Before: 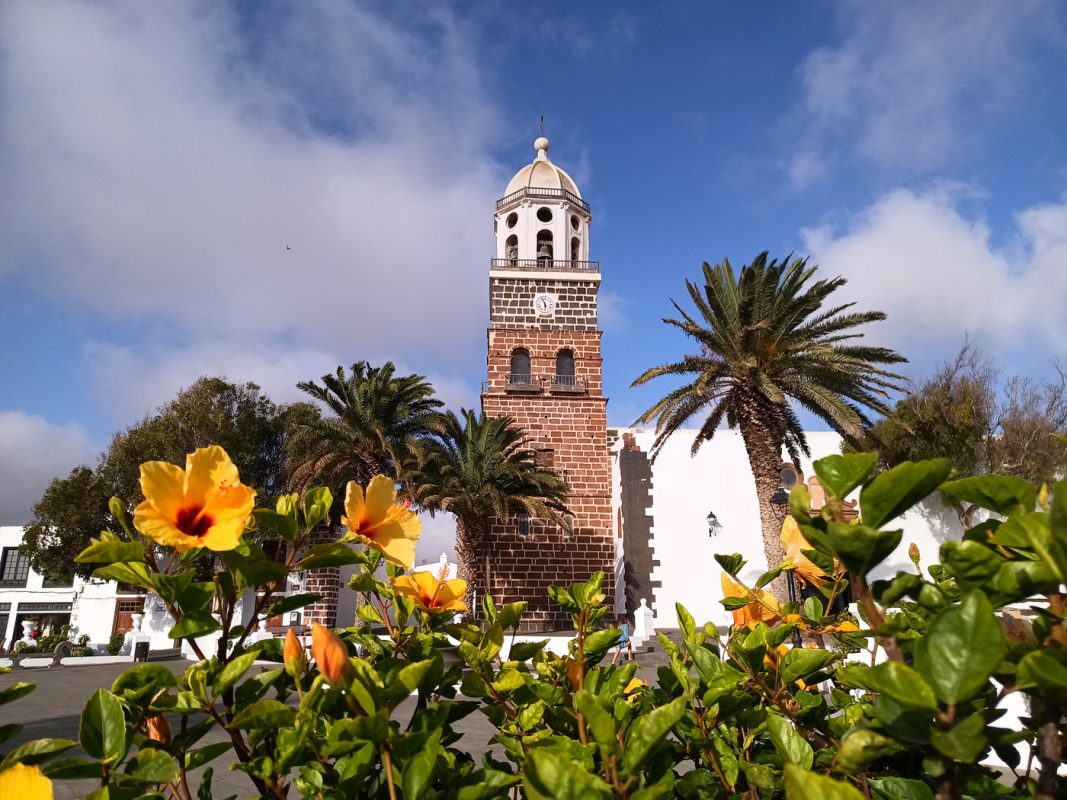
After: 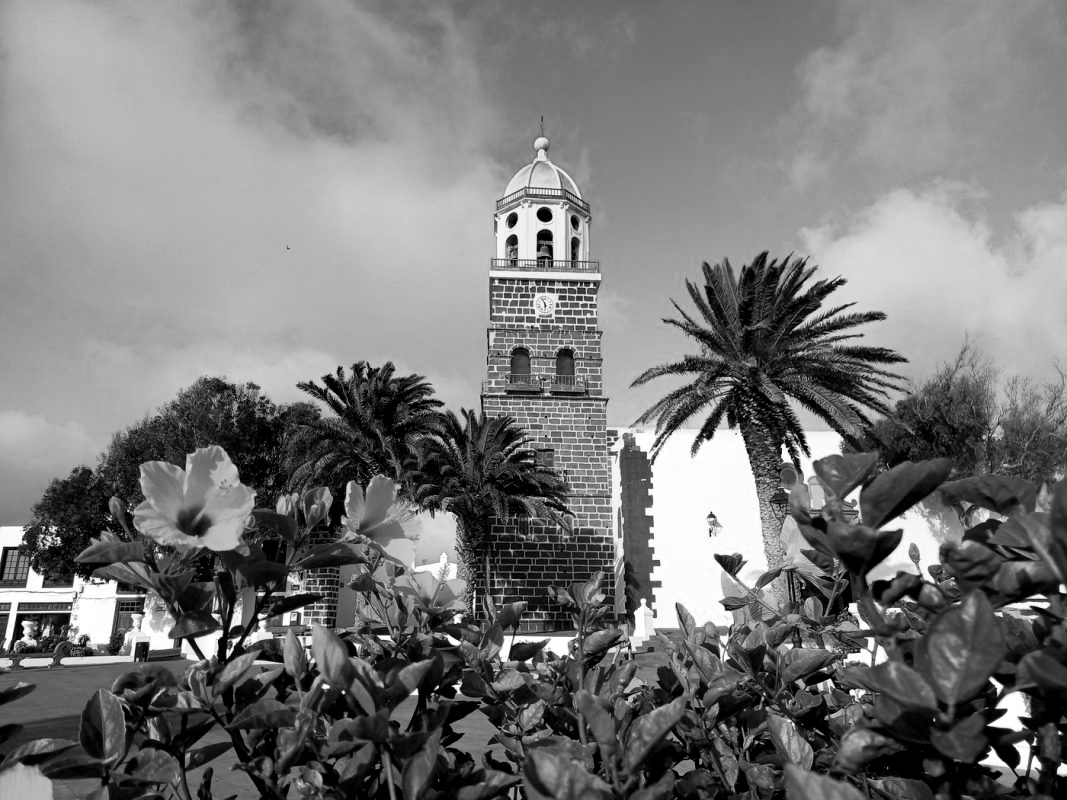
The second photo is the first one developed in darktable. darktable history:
exposure: black level correction 0.007, exposure 0.159 EV, compensate highlight preservation false
color calibration: output gray [0.23, 0.37, 0.4, 0], gray › normalize channels true, illuminant same as pipeline (D50), adaptation XYZ, x 0.346, y 0.359, gamut compression 0
